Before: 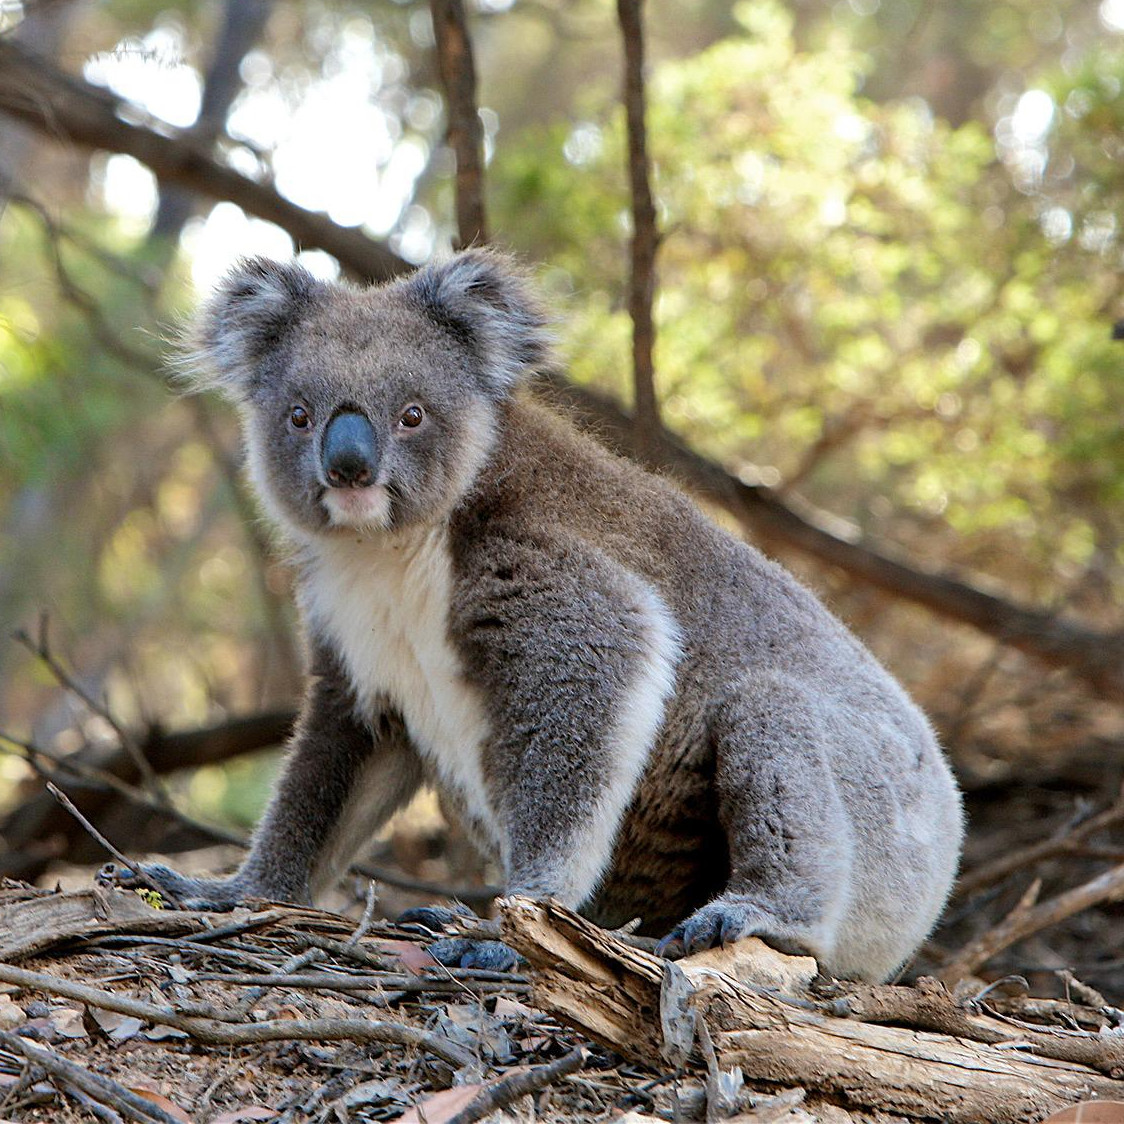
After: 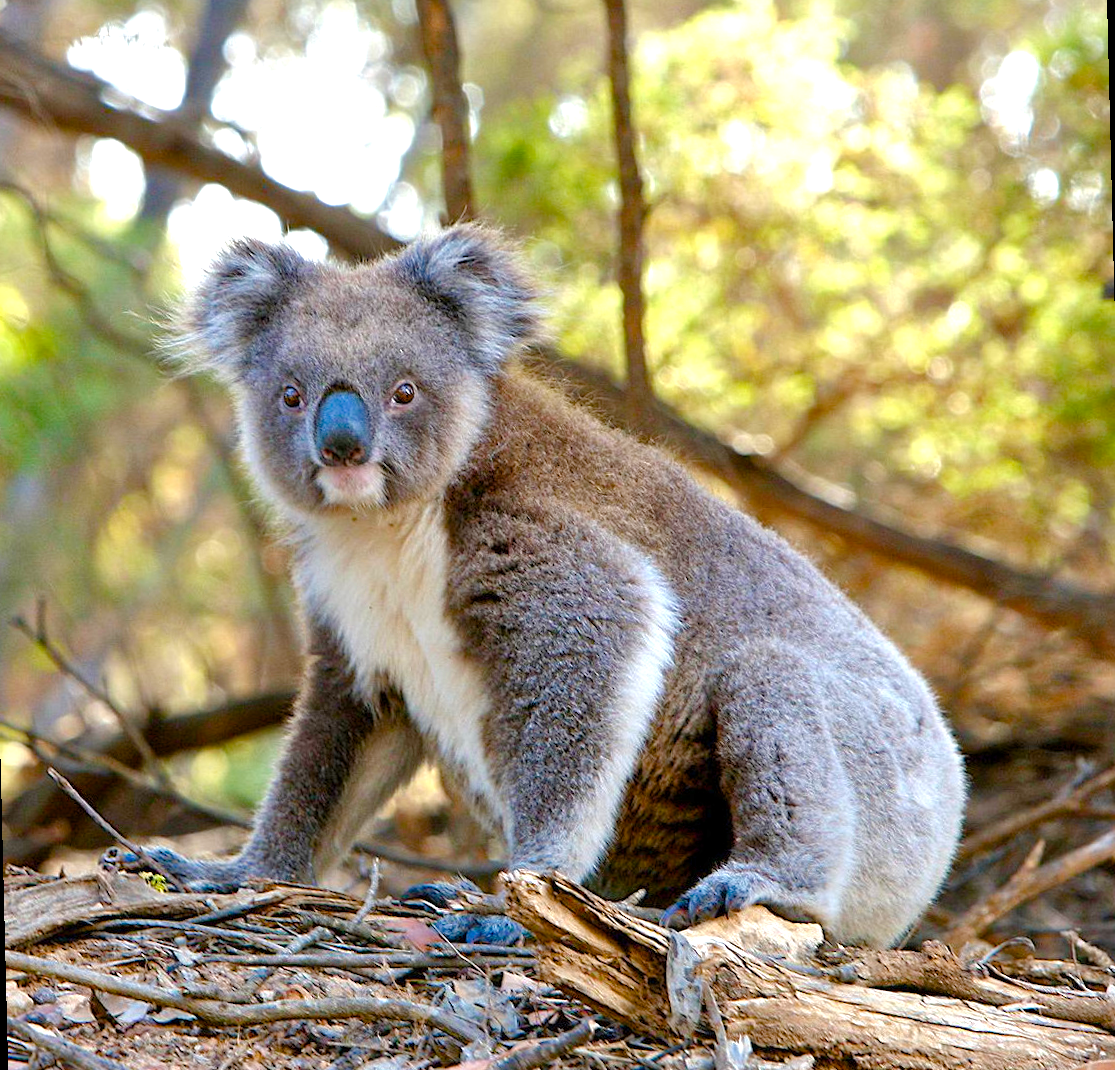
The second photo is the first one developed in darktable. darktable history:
color balance rgb: linear chroma grading › shadows -2.2%, linear chroma grading › highlights -15%, linear chroma grading › global chroma -10%, linear chroma grading › mid-tones -10%, perceptual saturation grading › global saturation 45%, perceptual saturation grading › highlights -50%, perceptual saturation grading › shadows 30%, perceptual brilliance grading › global brilliance 18%, global vibrance 45%
tone equalizer: -8 EV 0.25 EV, -7 EV 0.417 EV, -6 EV 0.417 EV, -5 EV 0.25 EV, -3 EV -0.25 EV, -2 EV -0.417 EV, -1 EV -0.417 EV, +0 EV -0.25 EV, edges refinement/feathering 500, mask exposure compensation -1.57 EV, preserve details guided filter
rotate and perspective: rotation -1.42°, crop left 0.016, crop right 0.984, crop top 0.035, crop bottom 0.965
exposure: exposure 0.3 EV, compensate highlight preservation false
